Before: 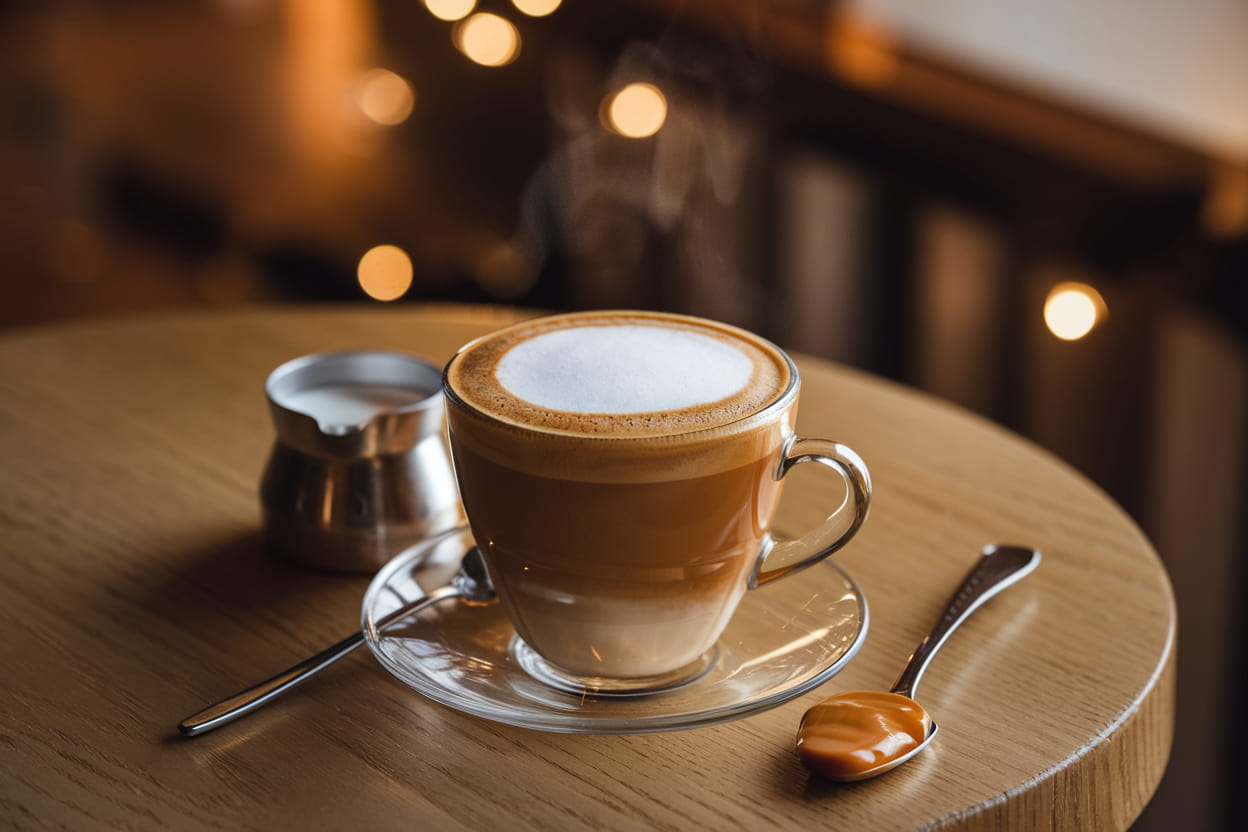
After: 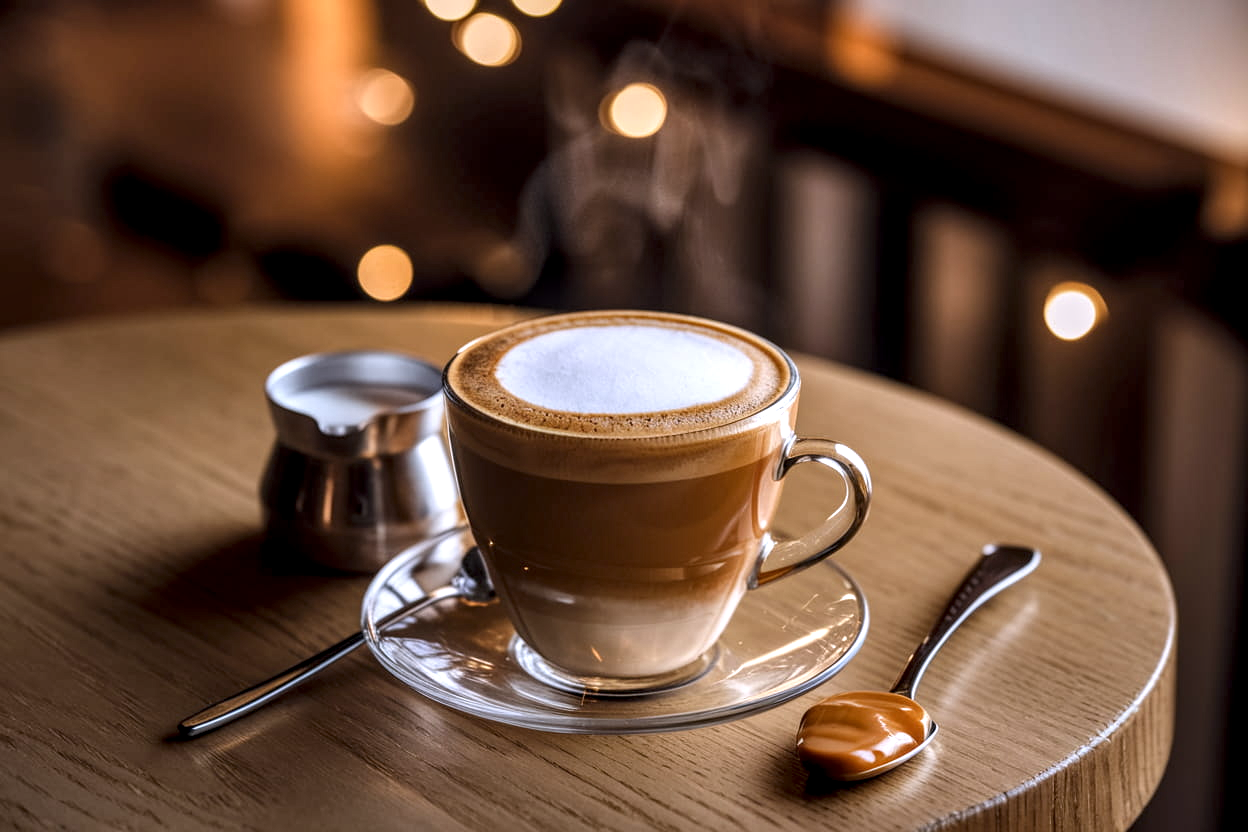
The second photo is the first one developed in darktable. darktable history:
local contrast: detail 160%
white balance: red 1.004, blue 1.096
